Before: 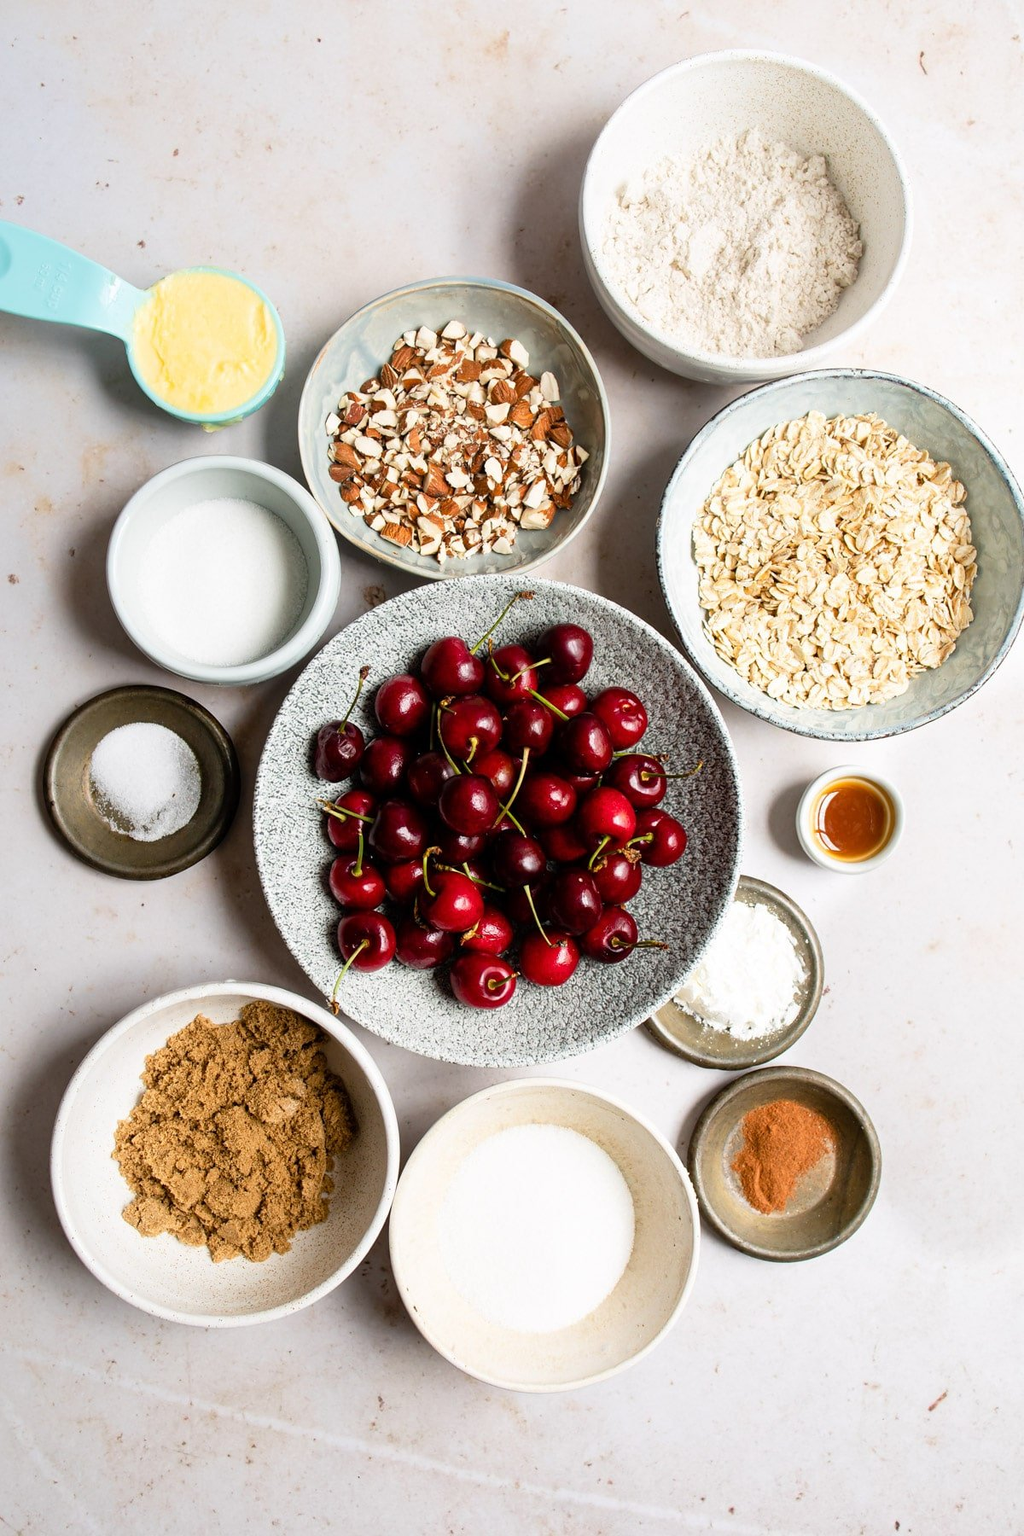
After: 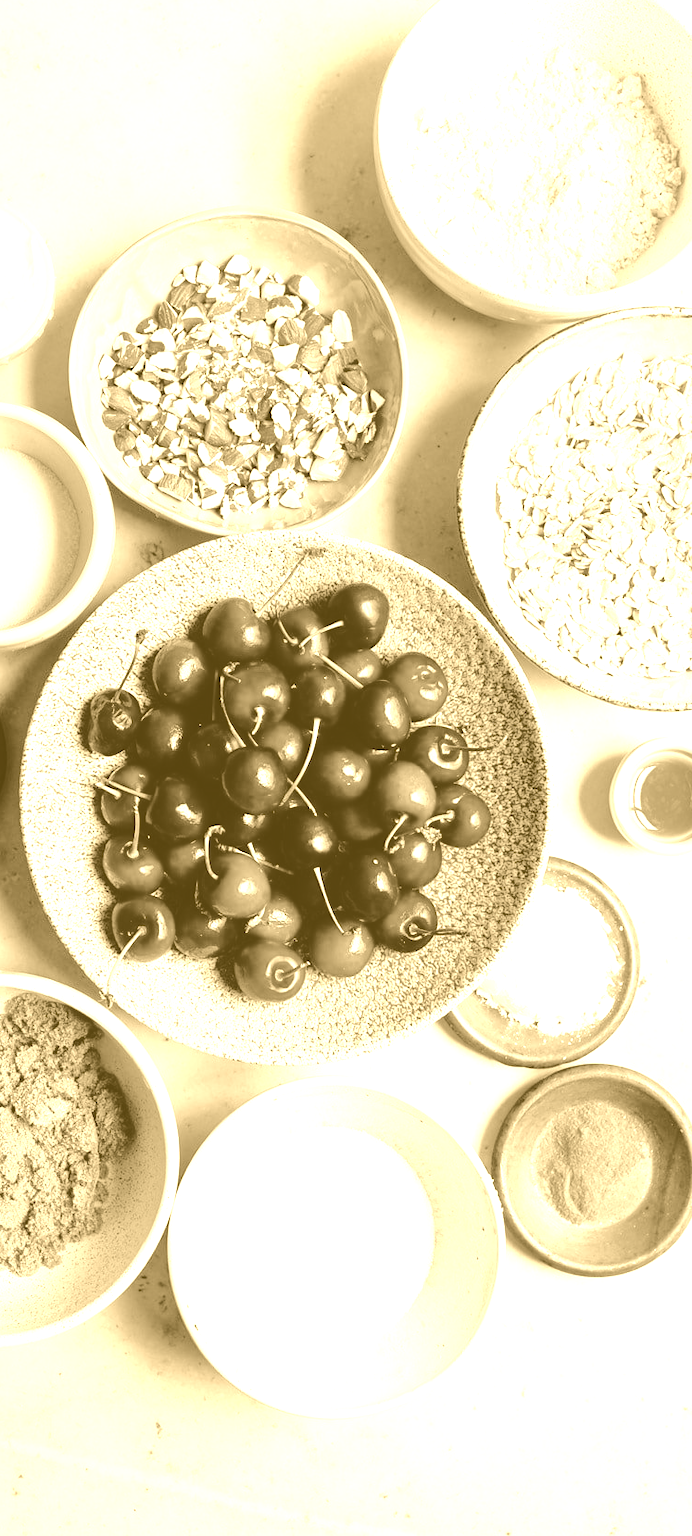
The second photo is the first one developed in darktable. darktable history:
tone equalizer: -8 EV 0.001 EV, -7 EV -0.004 EV, -6 EV 0.009 EV, -5 EV 0.032 EV, -4 EV 0.276 EV, -3 EV 0.644 EV, -2 EV 0.584 EV, -1 EV 0.187 EV, +0 EV 0.024 EV
crop and rotate: left 22.918%, top 5.629%, right 14.711%, bottom 2.247%
colorize: hue 36°, source mix 100%
